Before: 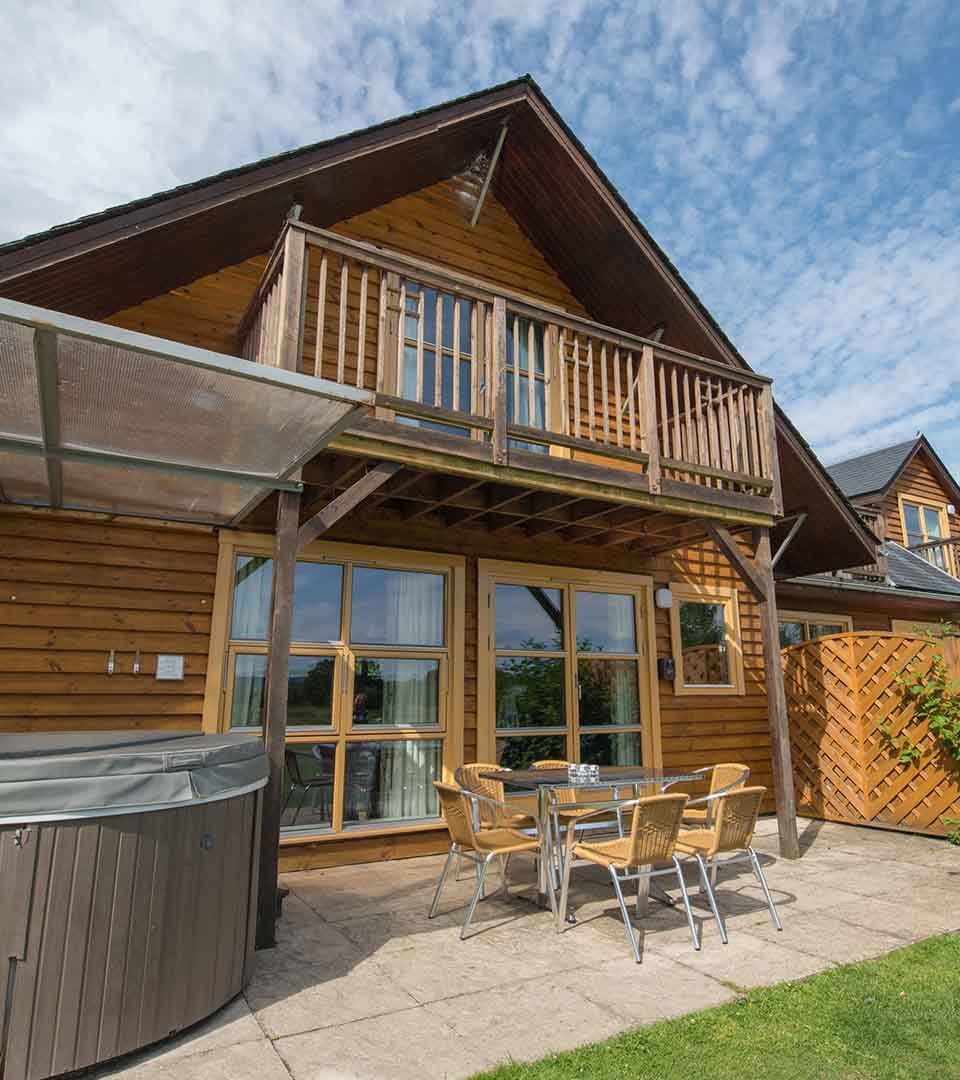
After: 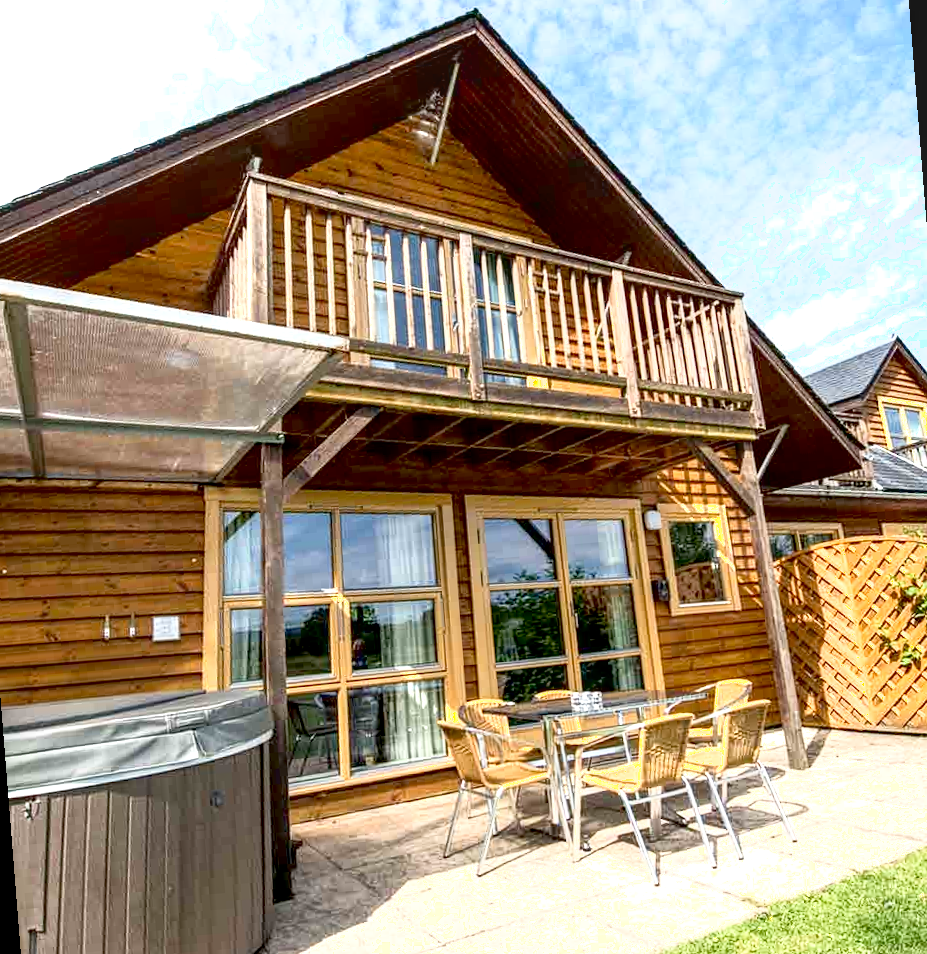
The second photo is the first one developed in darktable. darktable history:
shadows and highlights: shadows -62.32, white point adjustment -5.22, highlights 61.59
local contrast: detail 130%
exposure: black level correction 0.011, exposure 1.088 EV, compensate exposure bias true, compensate highlight preservation false
rotate and perspective: rotation -4.57°, crop left 0.054, crop right 0.944, crop top 0.087, crop bottom 0.914
